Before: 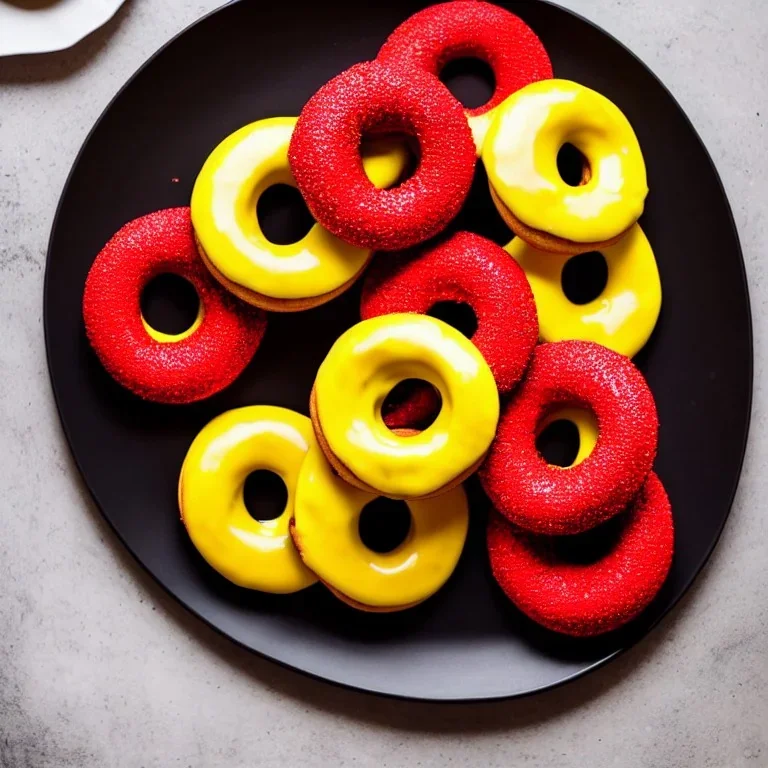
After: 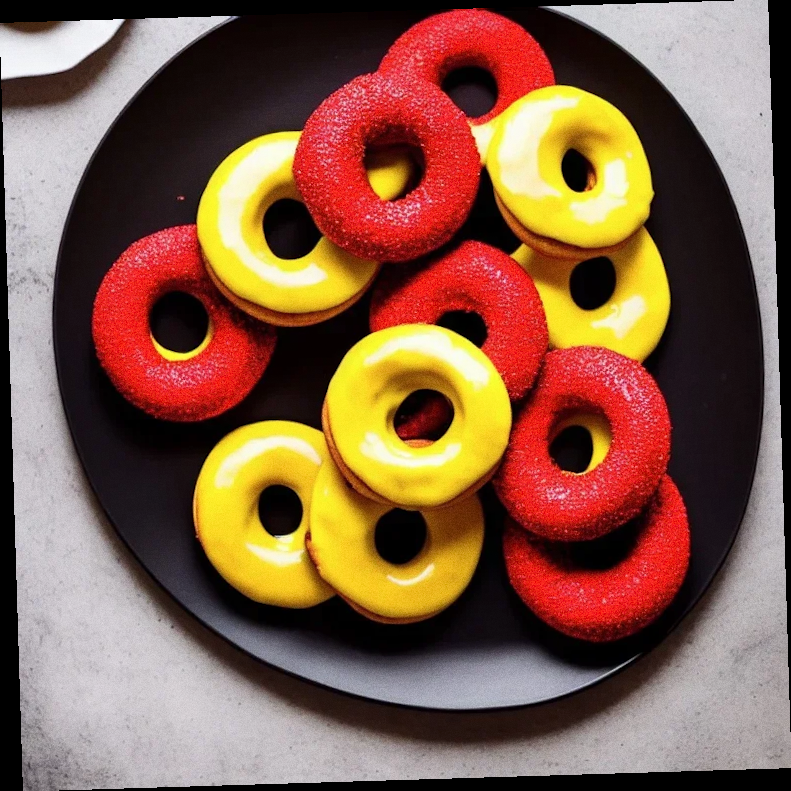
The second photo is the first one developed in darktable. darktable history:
contrast brightness saturation: saturation -0.05
rotate and perspective: rotation -1.75°, automatic cropping off
grain: coarseness 3.21 ISO
